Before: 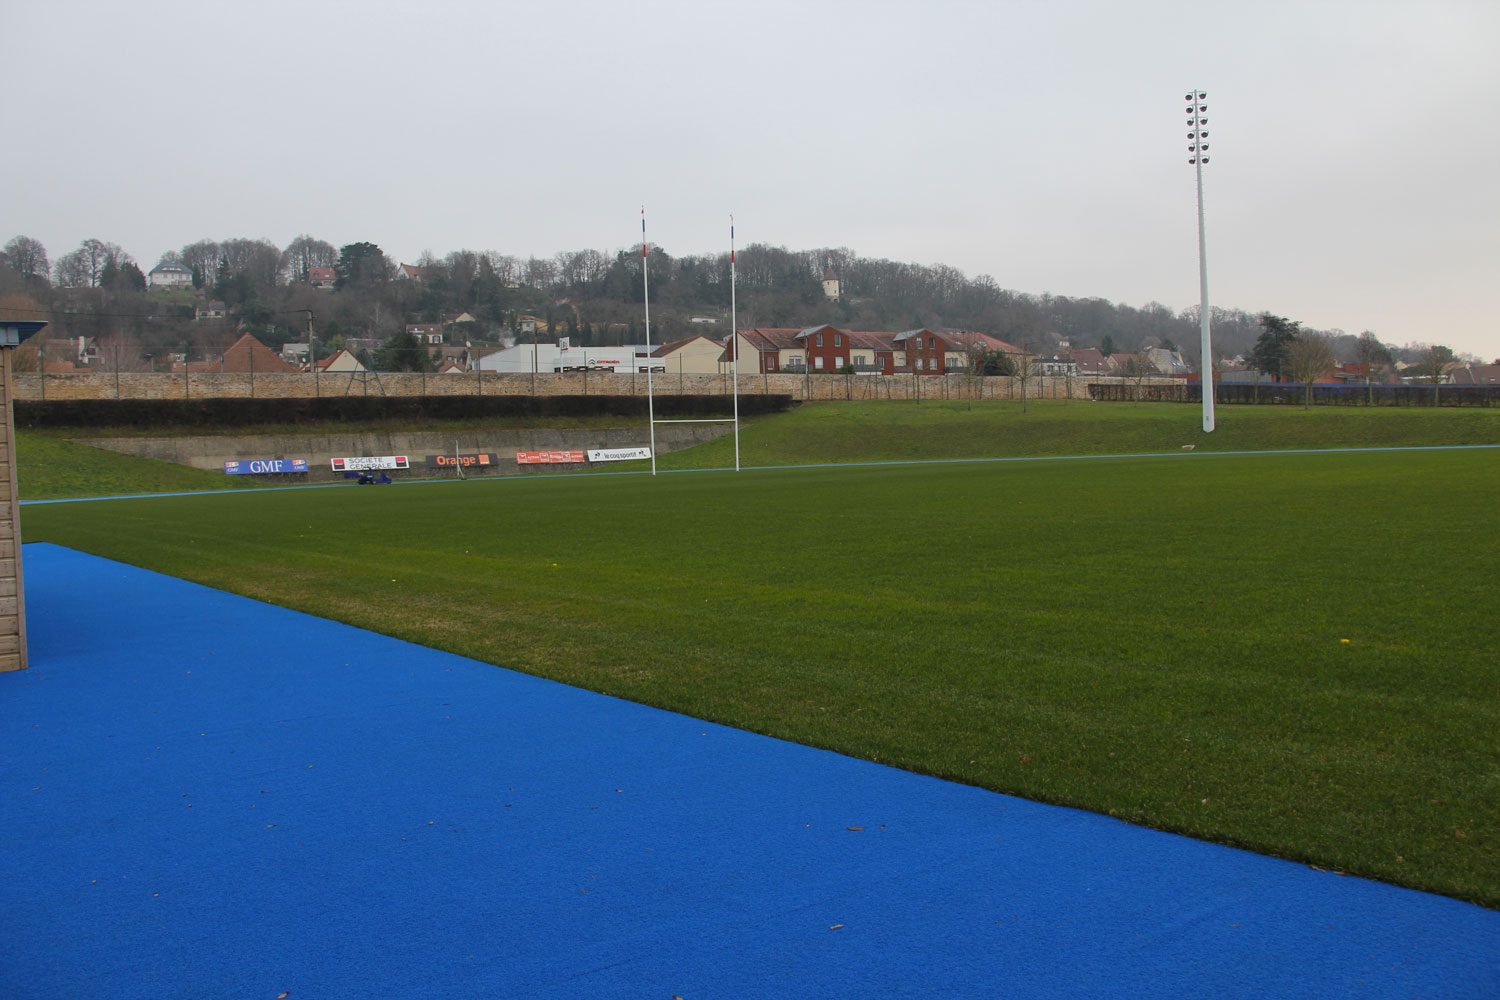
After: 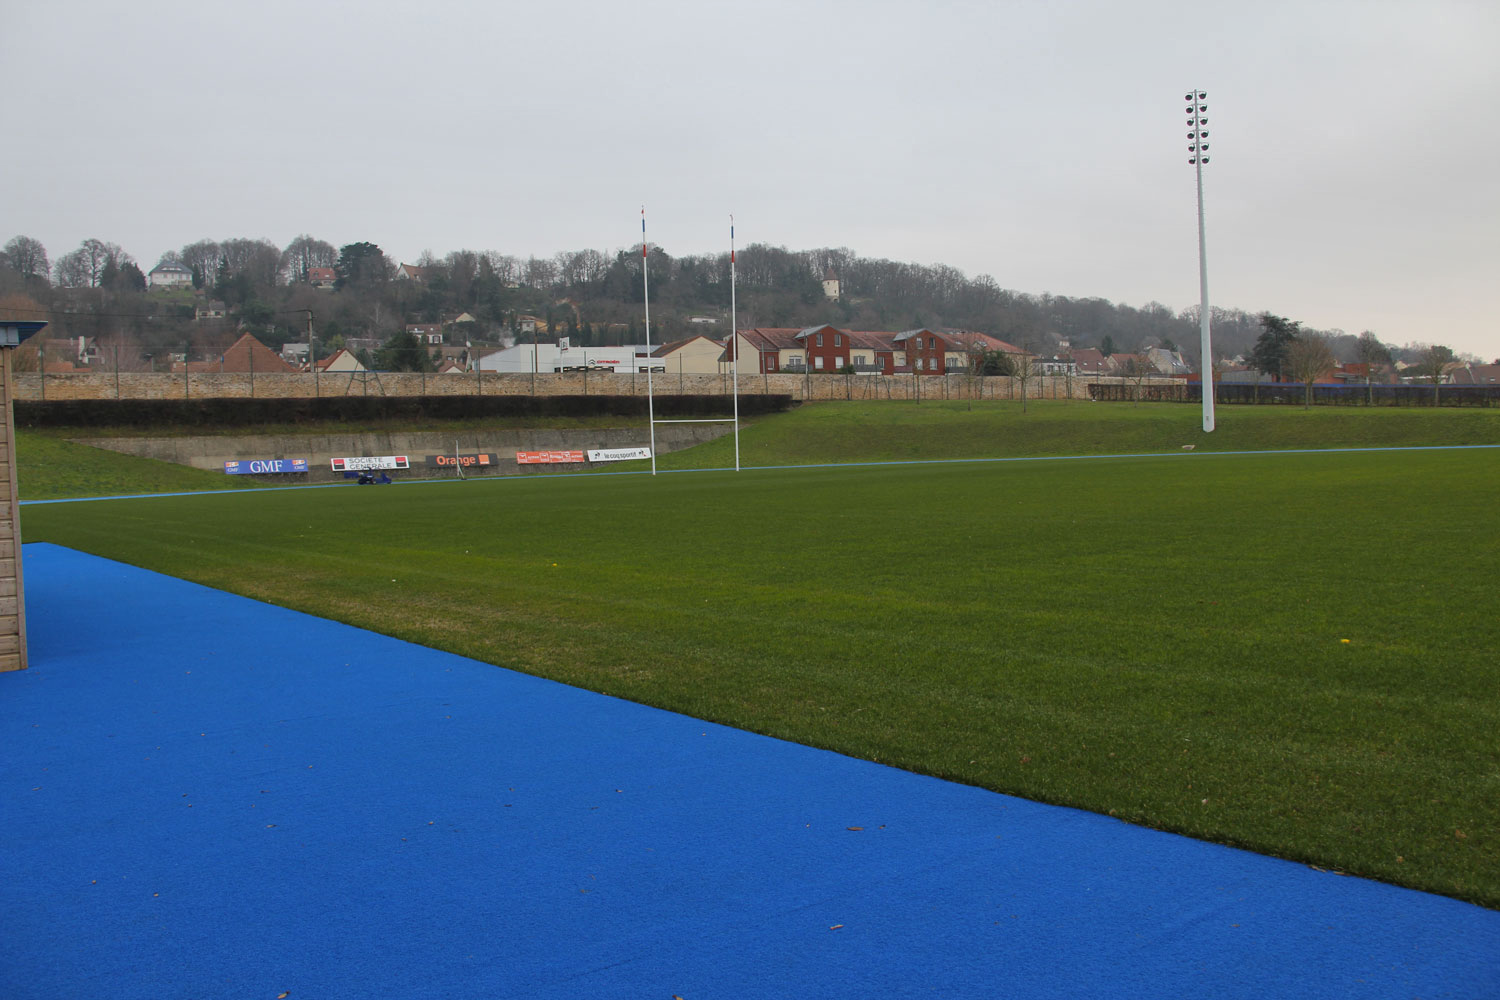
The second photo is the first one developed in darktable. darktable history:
shadows and highlights: shadows 31.93, highlights -31.81, highlights color adjustment 46.26%, soften with gaussian
